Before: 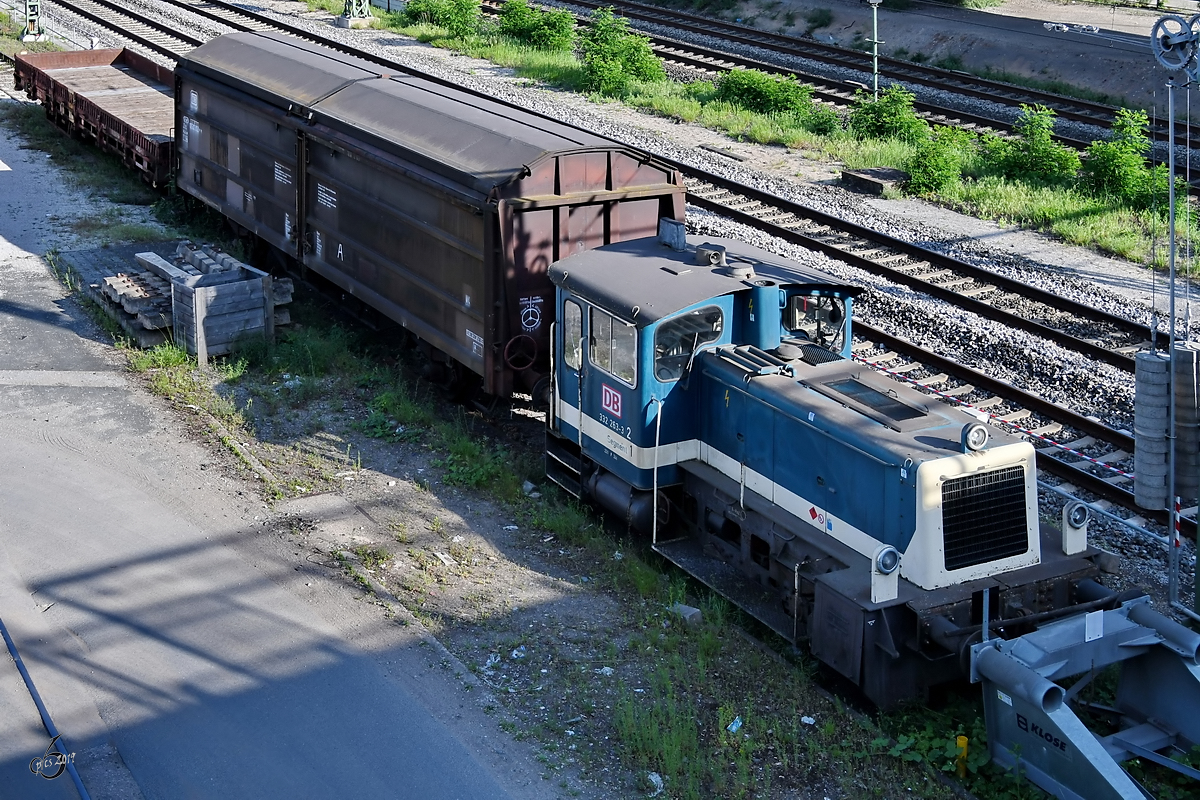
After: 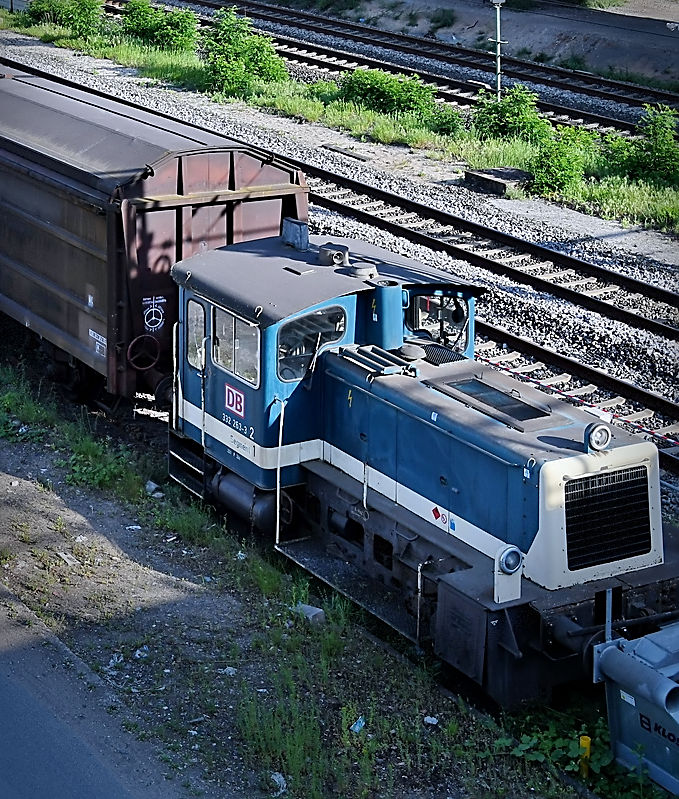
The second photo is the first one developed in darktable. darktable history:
vignetting: fall-off start 68.33%, fall-off radius 30%, saturation 0.042, center (-0.066, -0.311), width/height ratio 0.992, shape 0.85, dithering 8-bit output
crop: left 31.458%, top 0%, right 11.876%
white balance: red 0.98, blue 1.034
sharpen: on, module defaults
shadows and highlights: highlights color adjustment 0%, soften with gaussian
